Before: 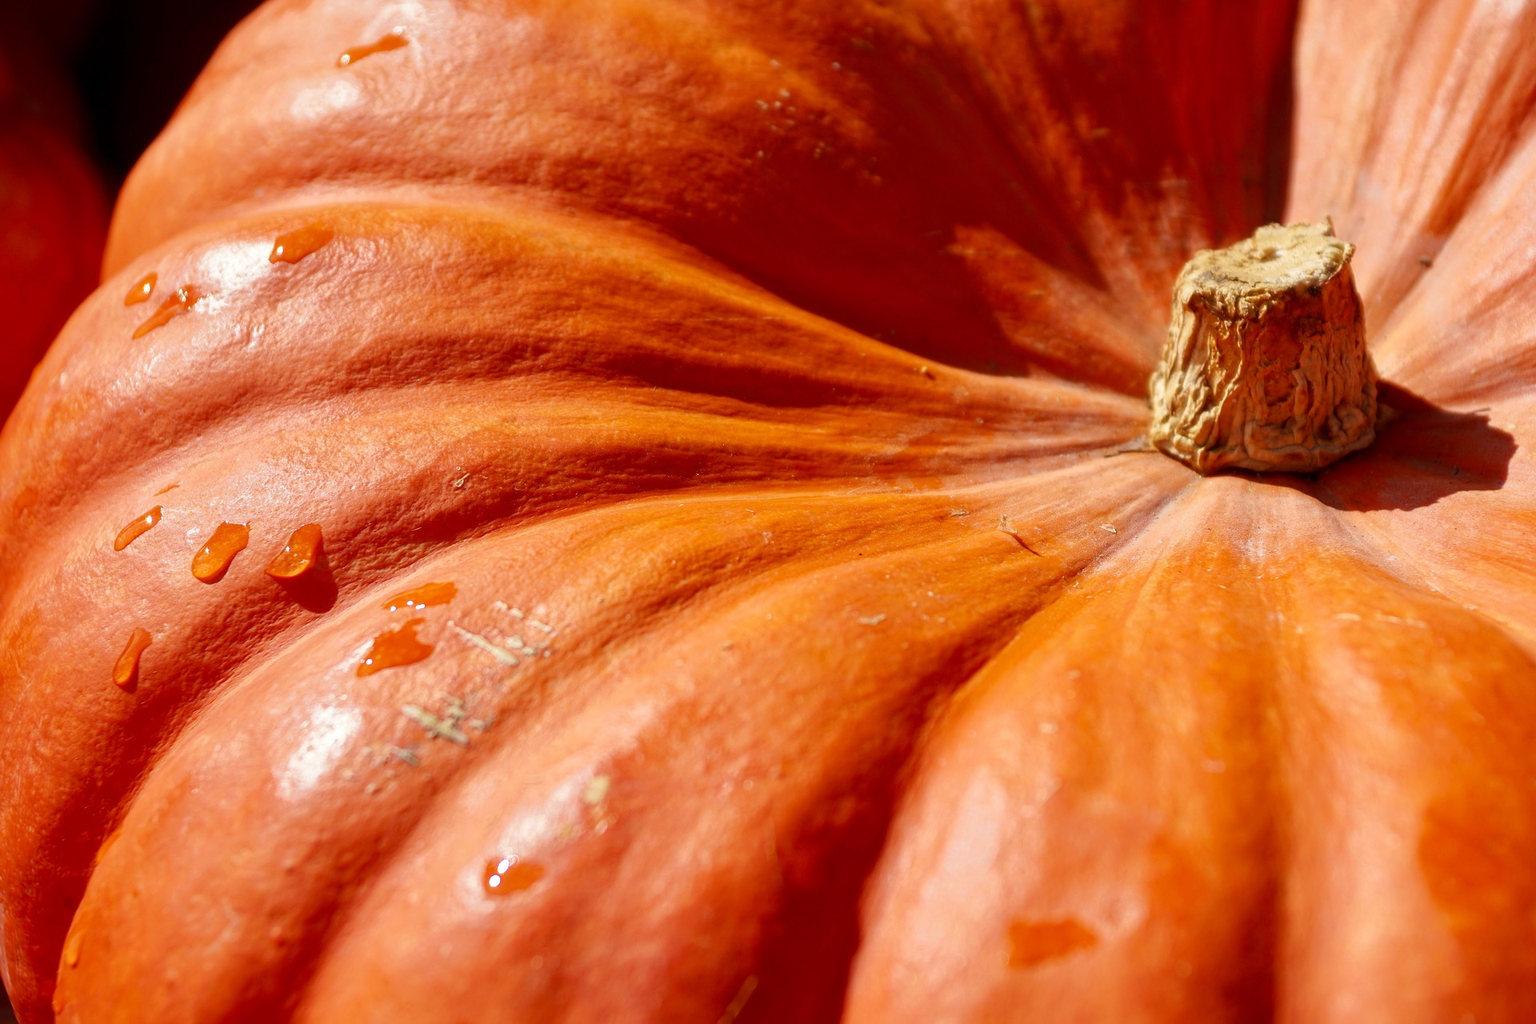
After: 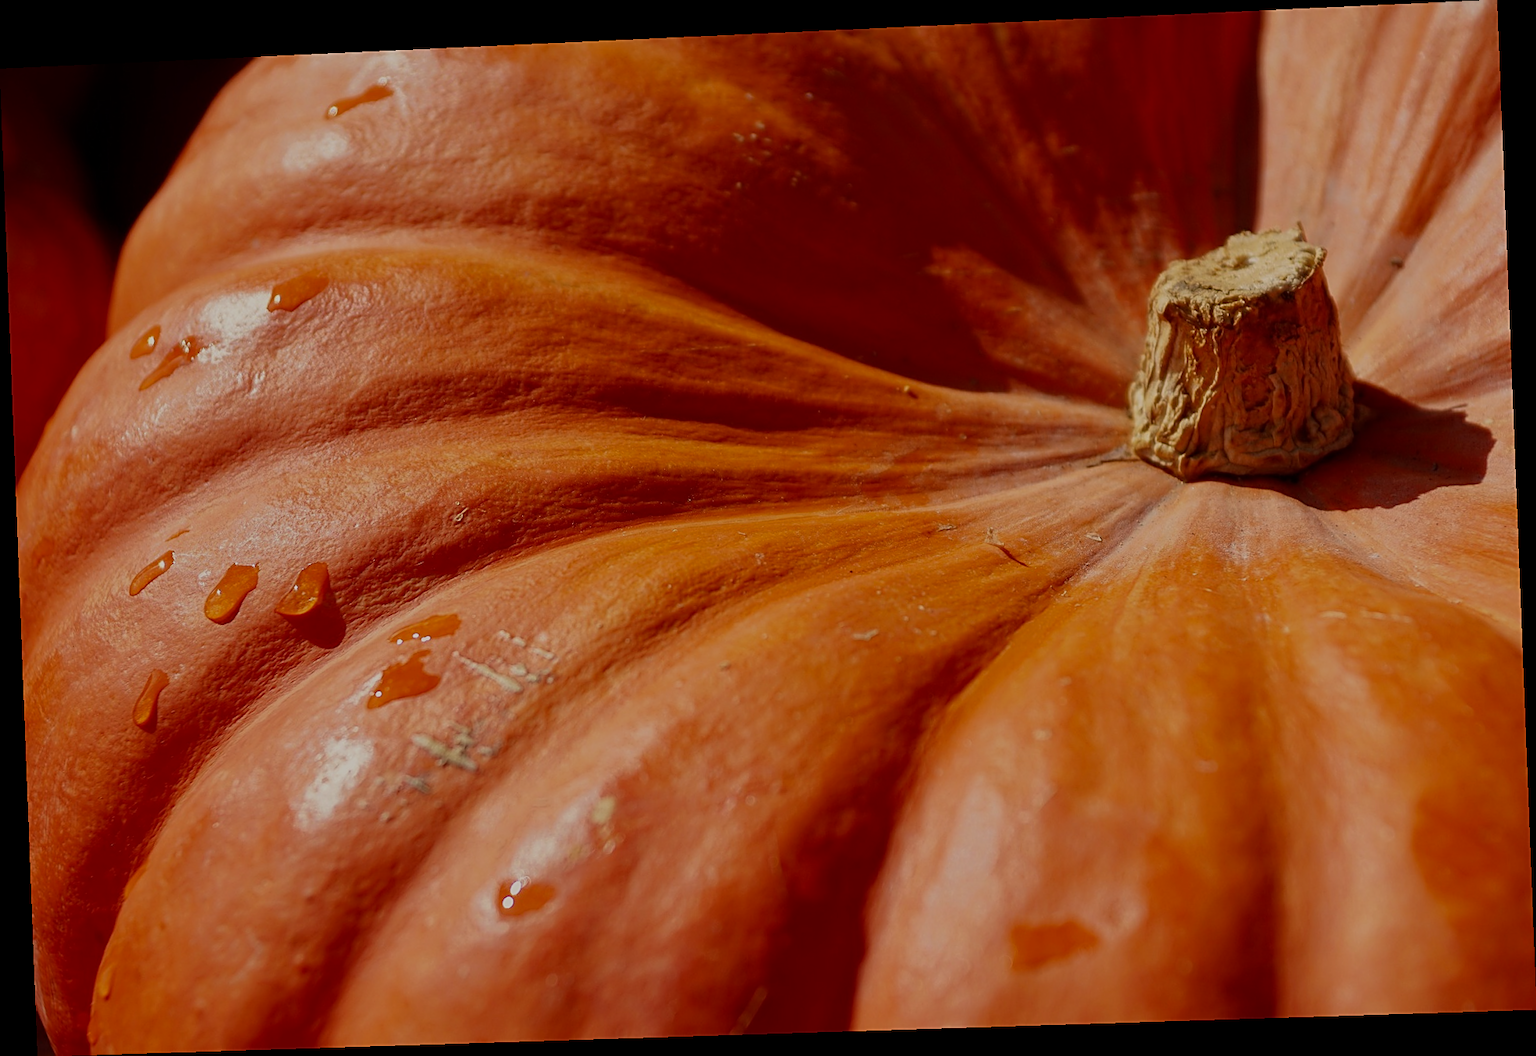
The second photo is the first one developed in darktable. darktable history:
exposure: exposure -1 EV, compensate highlight preservation false
color calibration: x 0.334, y 0.349, temperature 5426 K
rotate and perspective: rotation -2.22°, lens shift (horizontal) -0.022, automatic cropping off
sharpen: on, module defaults
